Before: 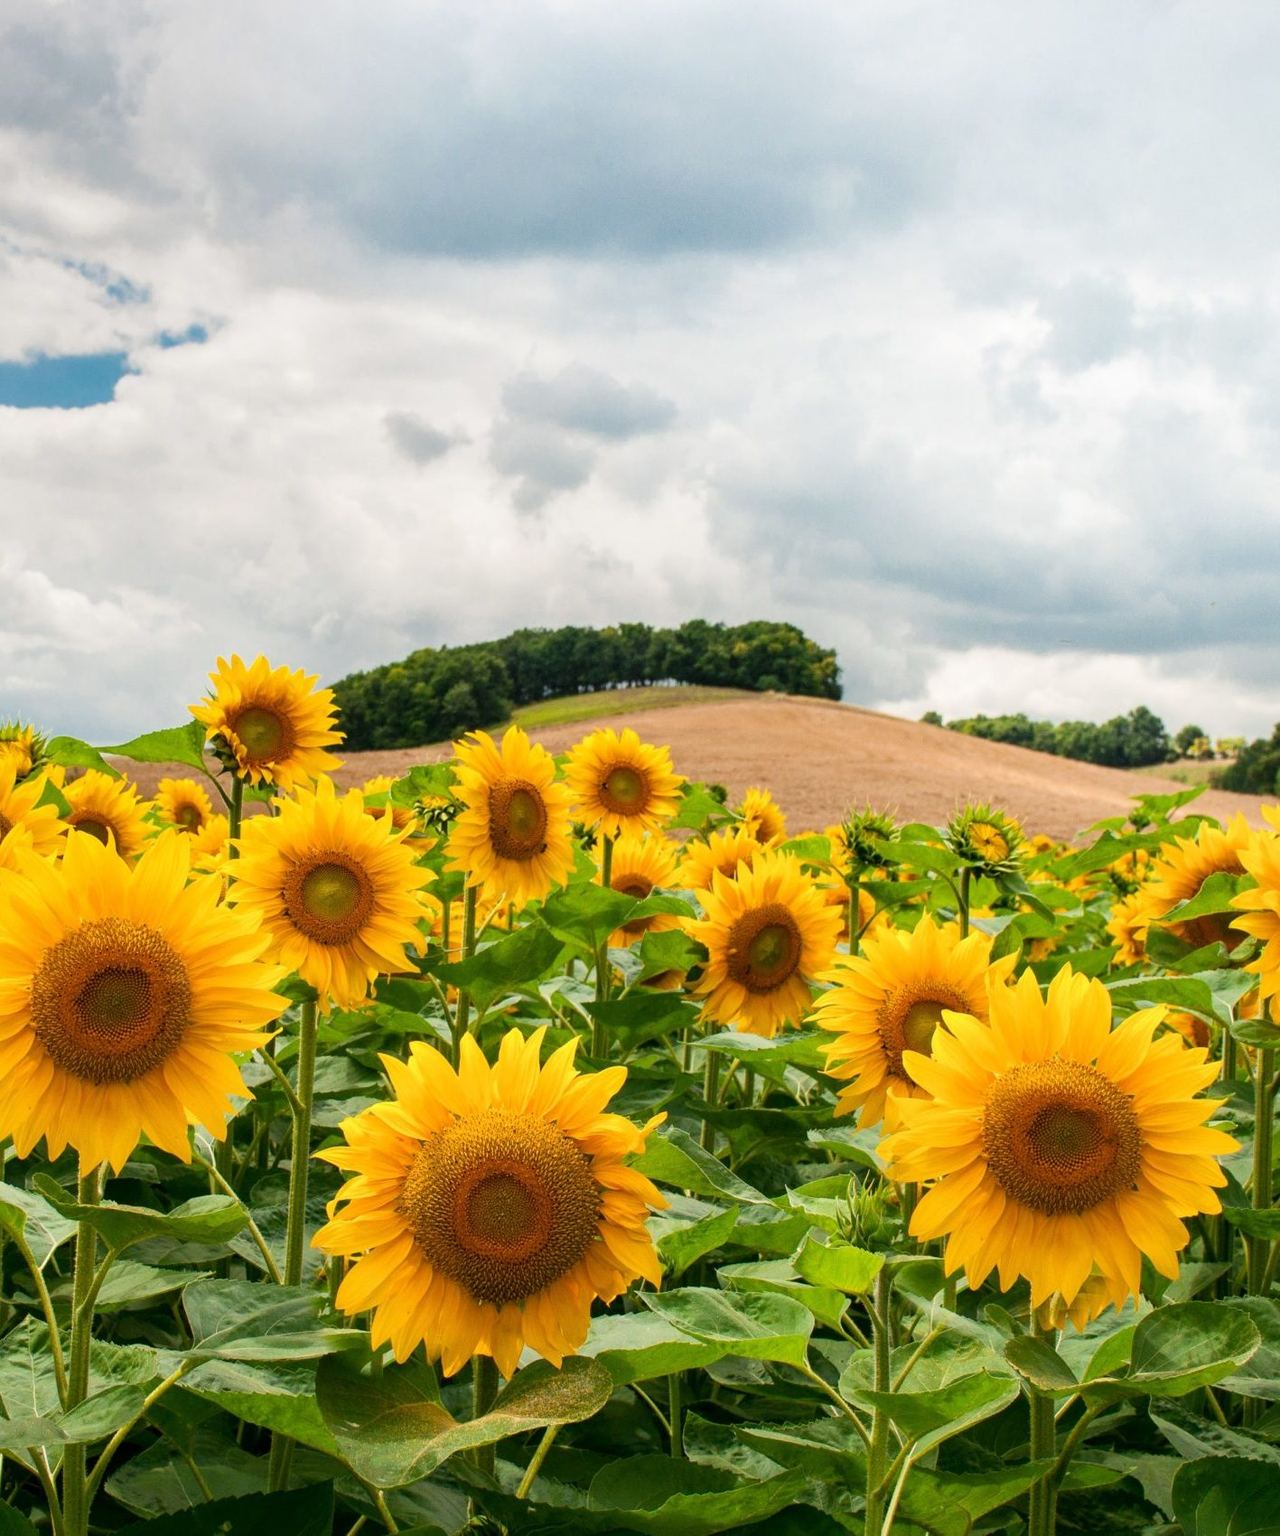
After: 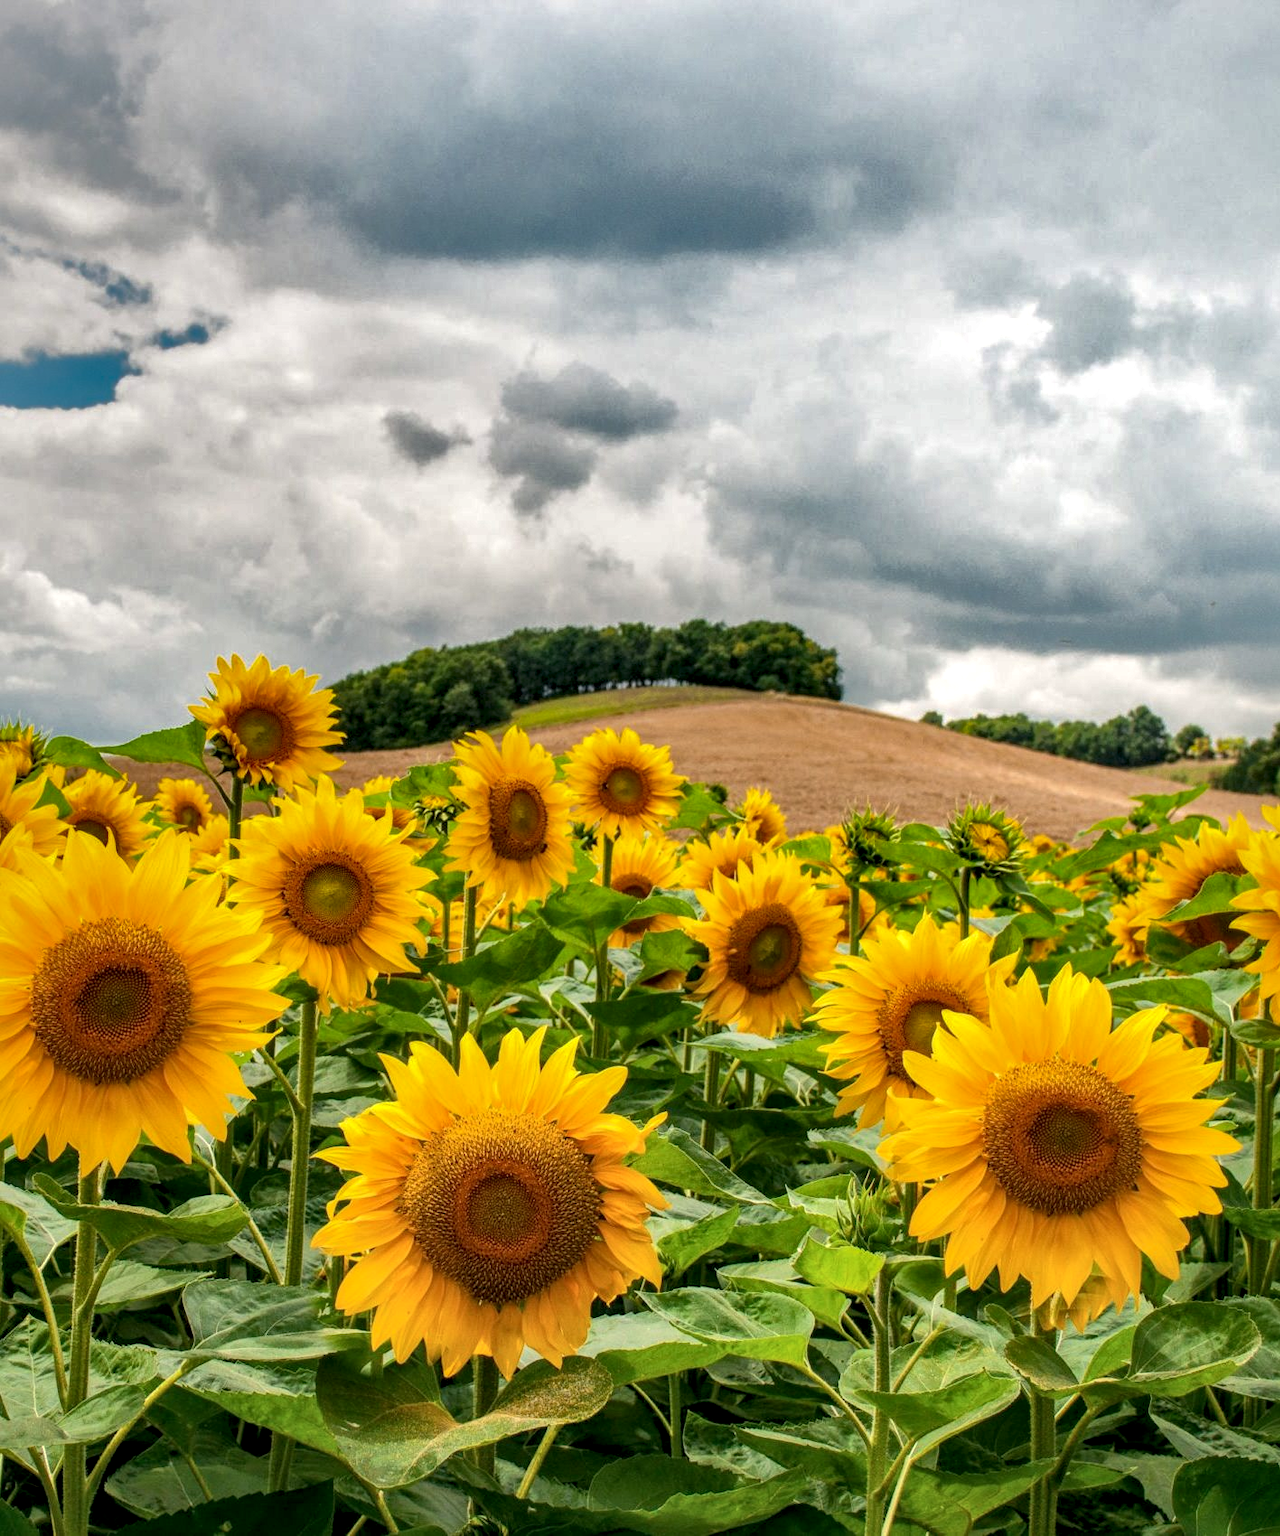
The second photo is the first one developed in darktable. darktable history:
local contrast: detail 150%
shadows and highlights: shadows 39.79, highlights -60.08
